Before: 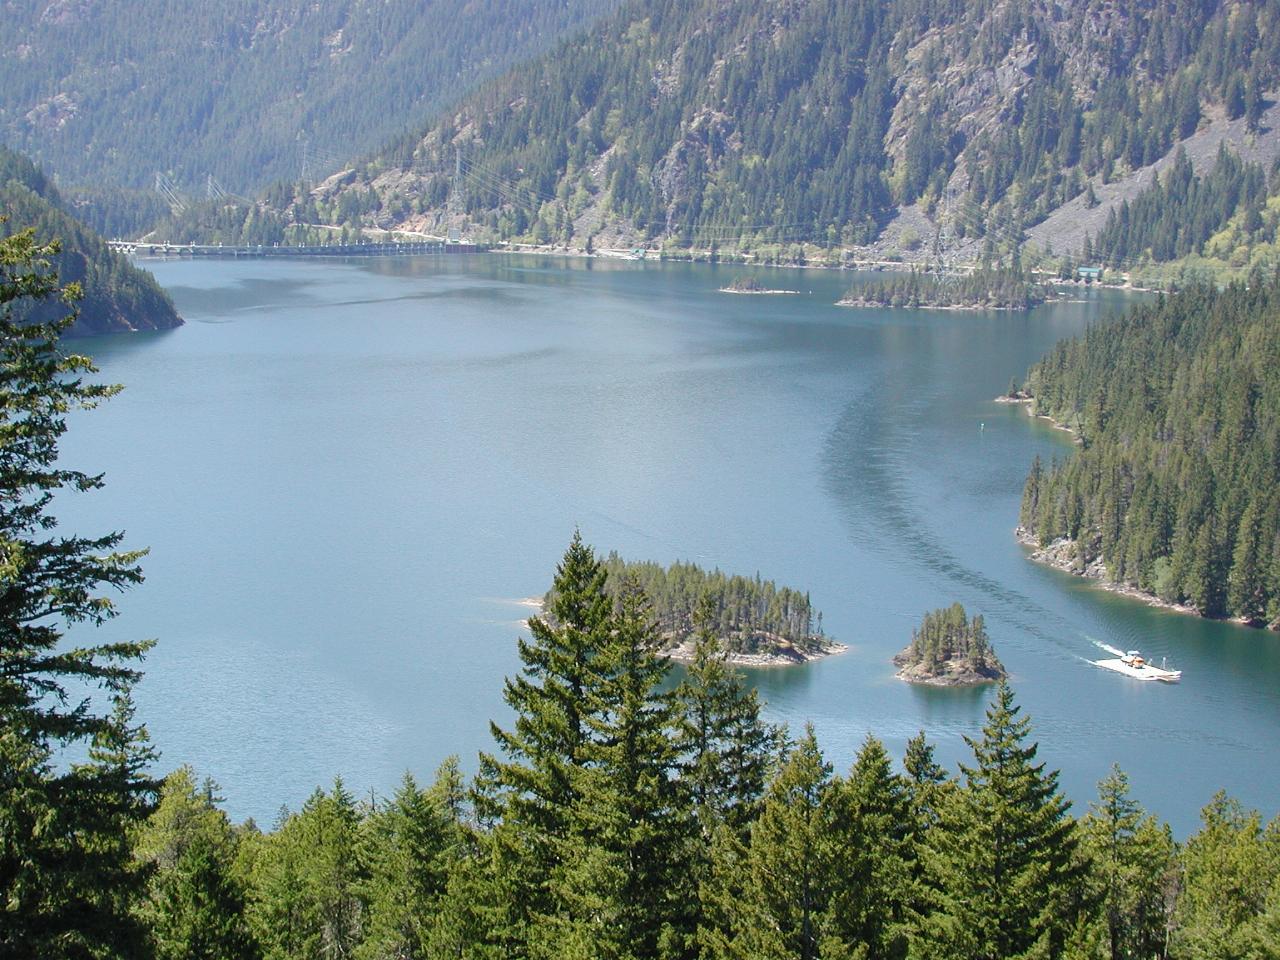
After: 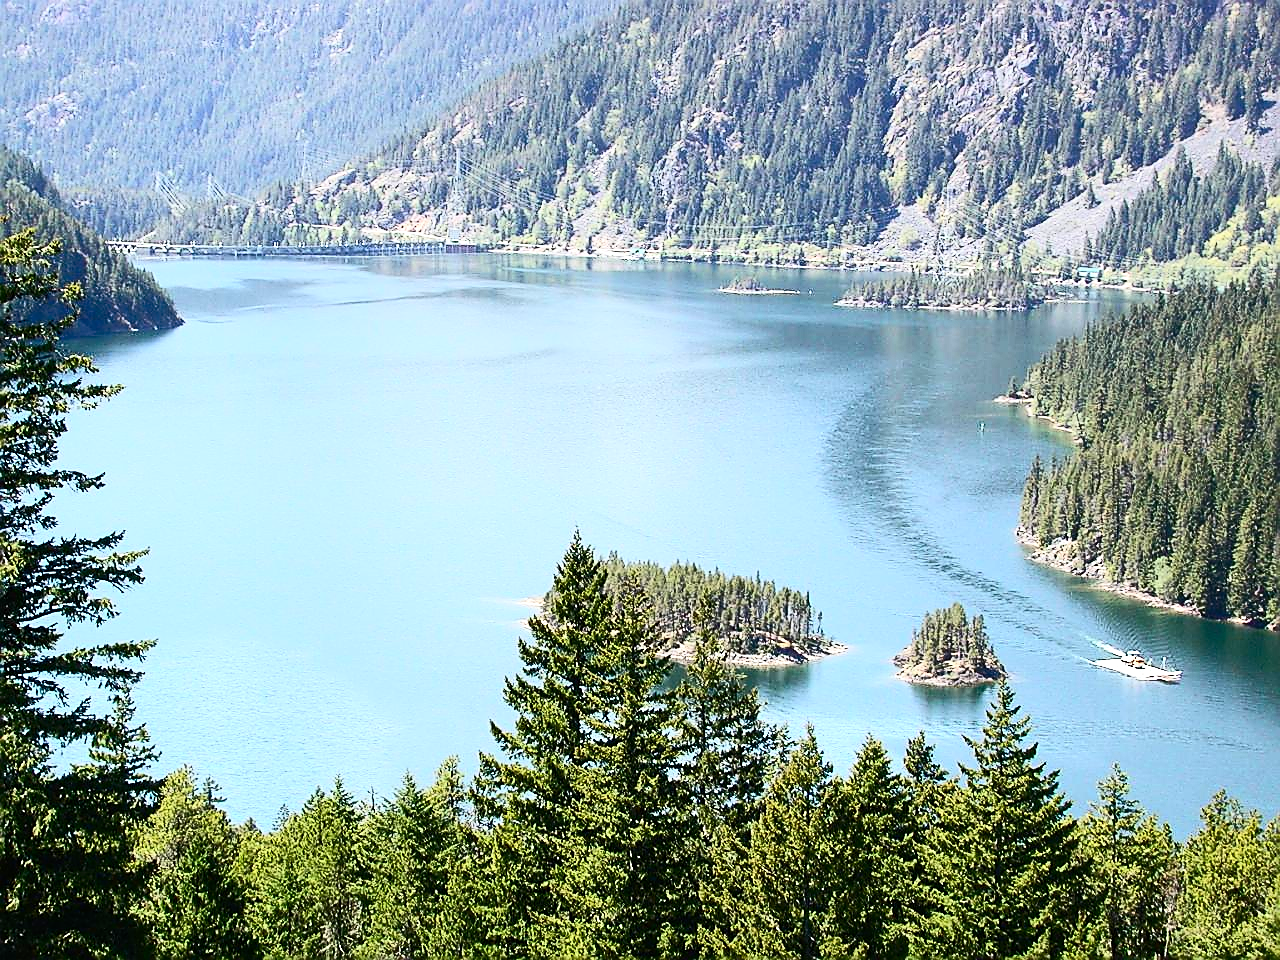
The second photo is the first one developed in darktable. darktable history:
shadows and highlights: shadows 43.06, highlights 6.94
contrast brightness saturation: contrast 0.4, brightness 0.05, saturation 0.25
tone equalizer: -8 EV -0.417 EV, -7 EV -0.389 EV, -6 EV -0.333 EV, -5 EV -0.222 EV, -3 EV 0.222 EV, -2 EV 0.333 EV, -1 EV 0.389 EV, +0 EV 0.417 EV, edges refinement/feathering 500, mask exposure compensation -1.57 EV, preserve details no
sharpen: radius 1.4, amount 1.25, threshold 0.7
